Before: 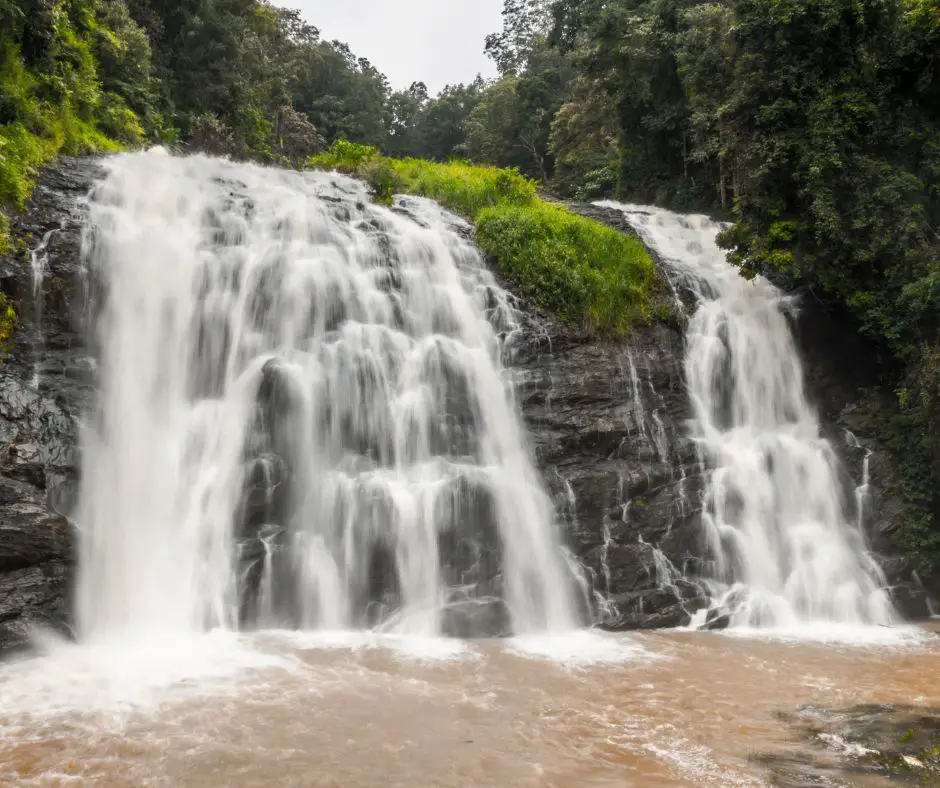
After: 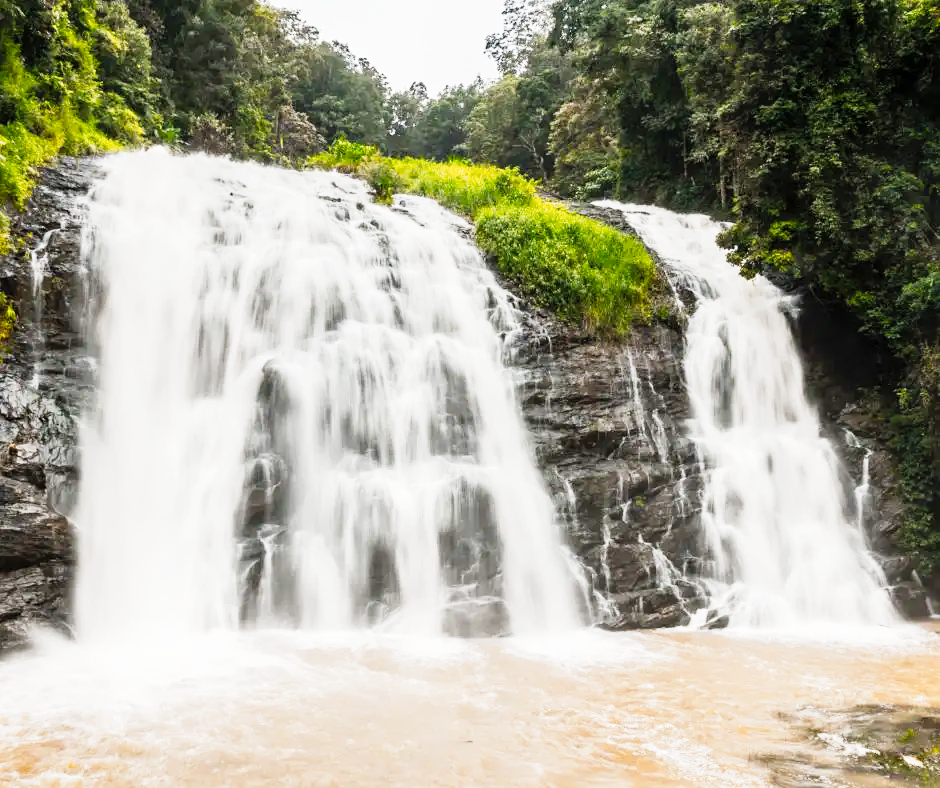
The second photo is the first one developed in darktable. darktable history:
base curve: curves: ch0 [(0, 0) (0.74, 0.67) (1, 1)]
sharpen: amount 0.2
tone curve: curves: ch0 [(0, 0) (0.003, 0.003) (0.011, 0.012) (0.025, 0.027) (0.044, 0.048) (0.069, 0.074) (0.1, 0.117) (0.136, 0.177) (0.177, 0.246) (0.224, 0.324) (0.277, 0.422) (0.335, 0.531) (0.399, 0.633) (0.468, 0.733) (0.543, 0.824) (0.623, 0.895) (0.709, 0.938) (0.801, 0.961) (0.898, 0.98) (1, 1)], preserve colors none
